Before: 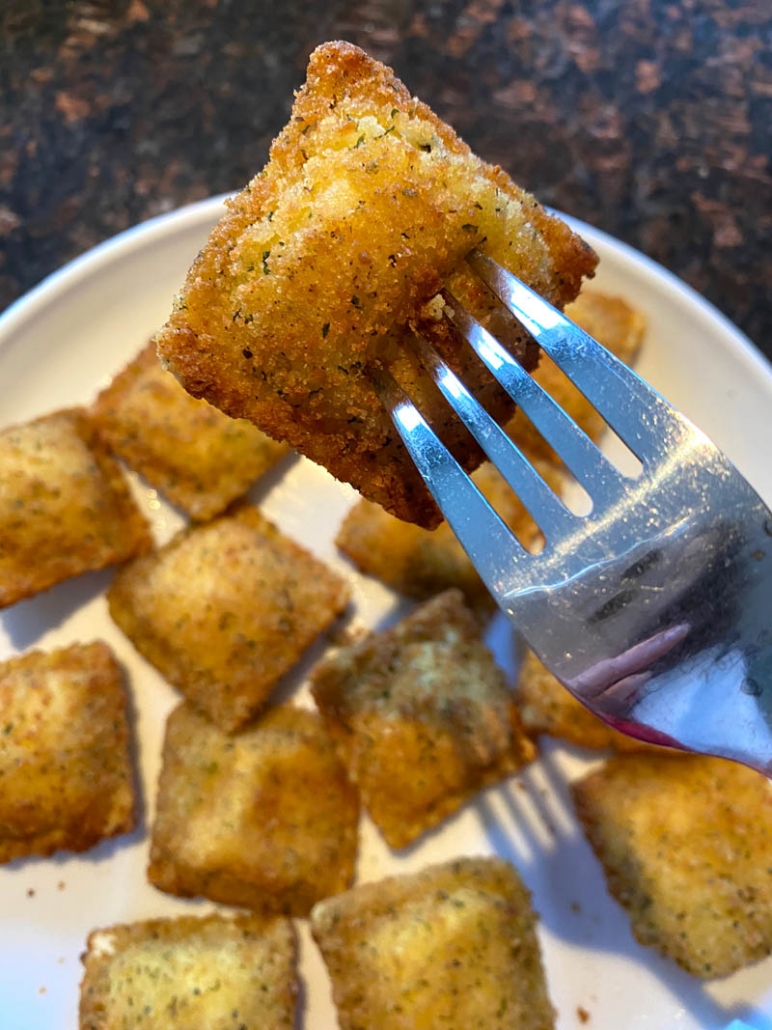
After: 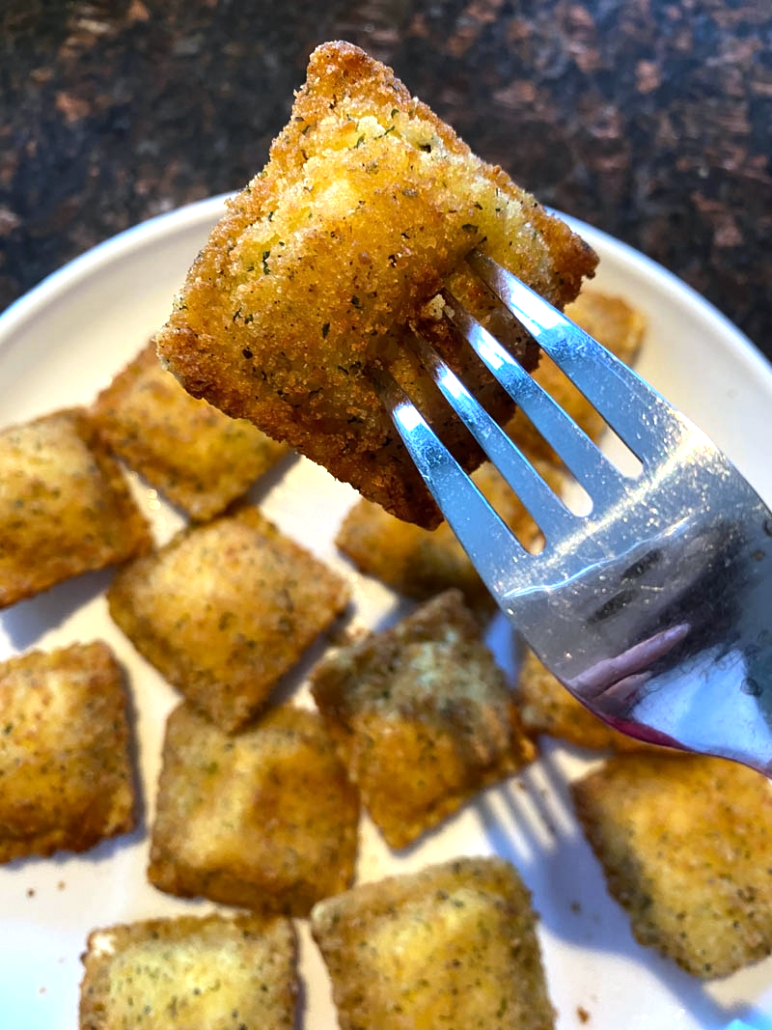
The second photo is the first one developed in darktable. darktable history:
white balance: red 0.967, blue 1.049
tone equalizer: -8 EV -0.417 EV, -7 EV -0.389 EV, -6 EV -0.333 EV, -5 EV -0.222 EV, -3 EV 0.222 EV, -2 EV 0.333 EV, -1 EV 0.389 EV, +0 EV 0.417 EV, edges refinement/feathering 500, mask exposure compensation -1.57 EV, preserve details no
